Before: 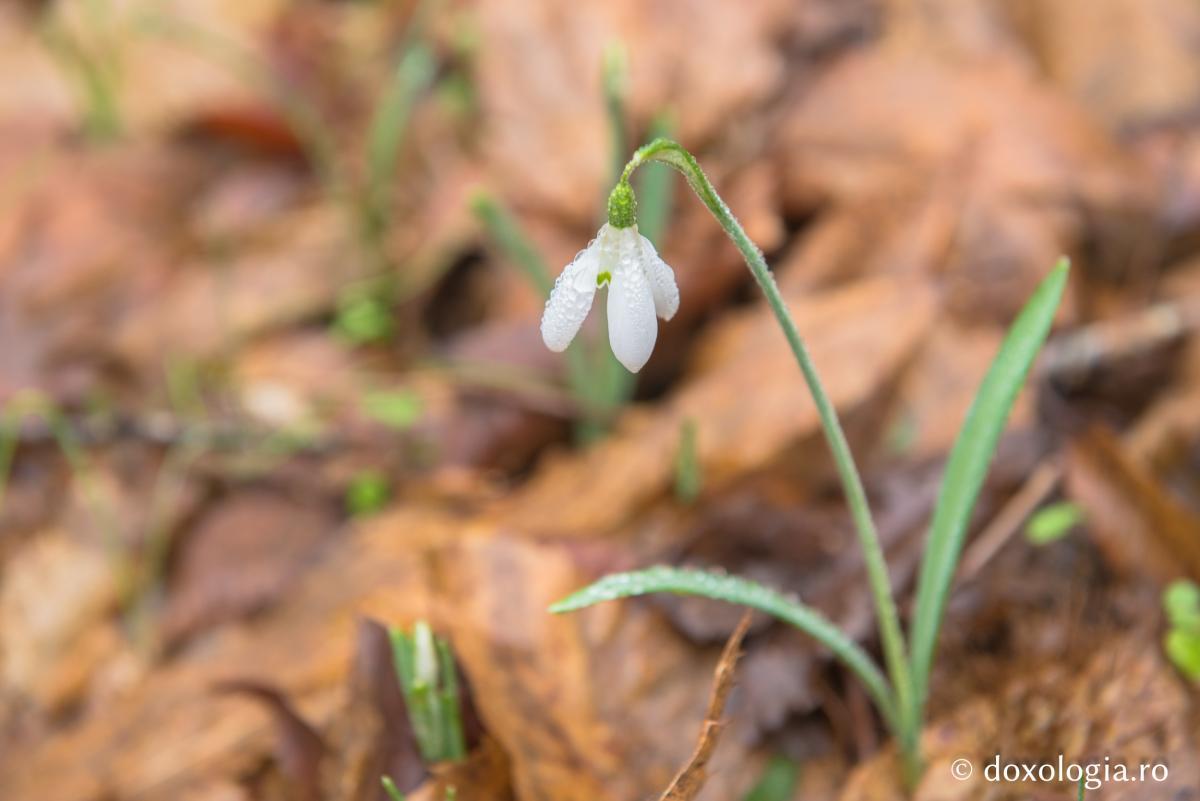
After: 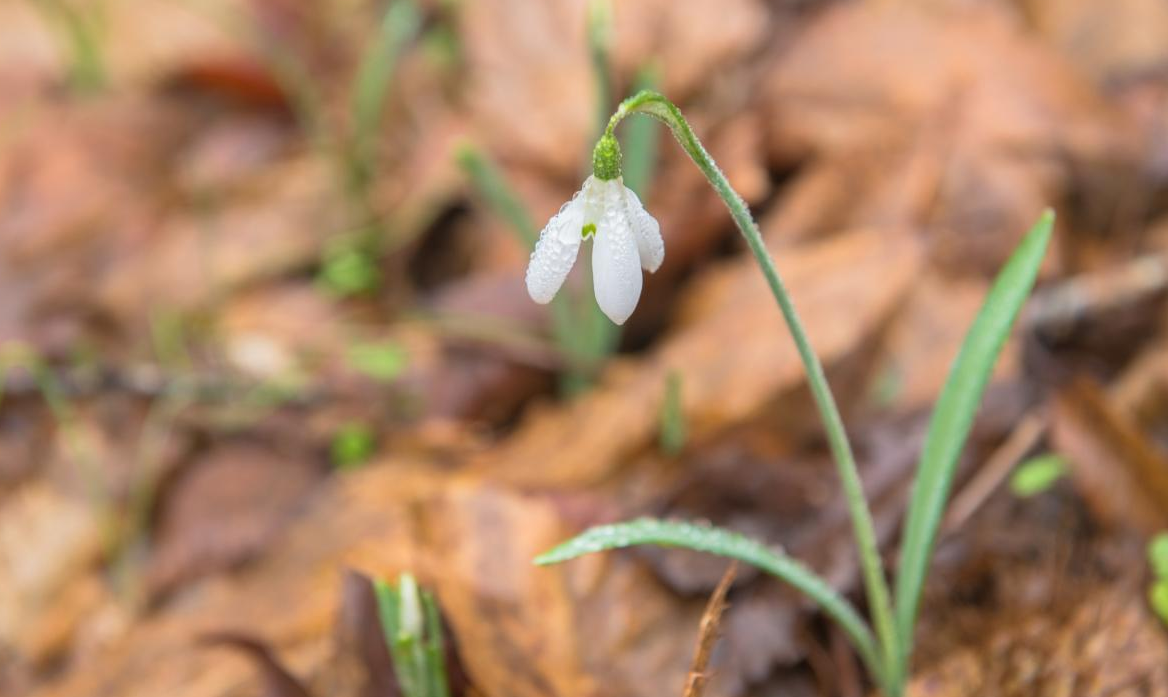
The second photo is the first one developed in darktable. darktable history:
crop: left 1.267%, top 6.095%, right 1.356%, bottom 6.8%
